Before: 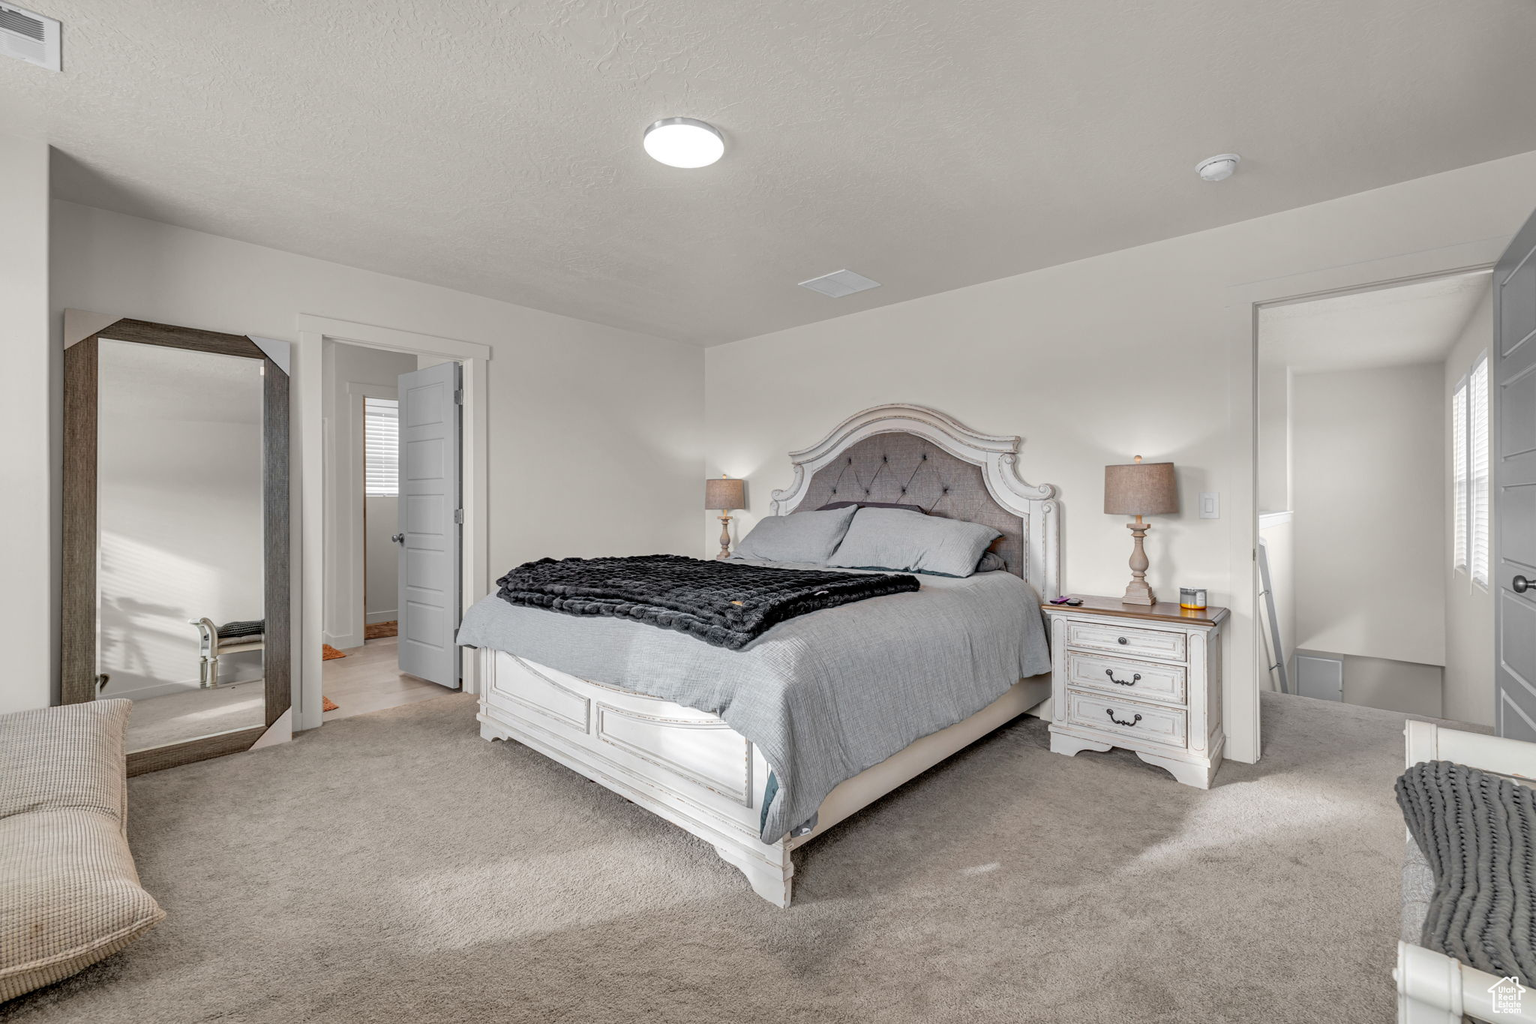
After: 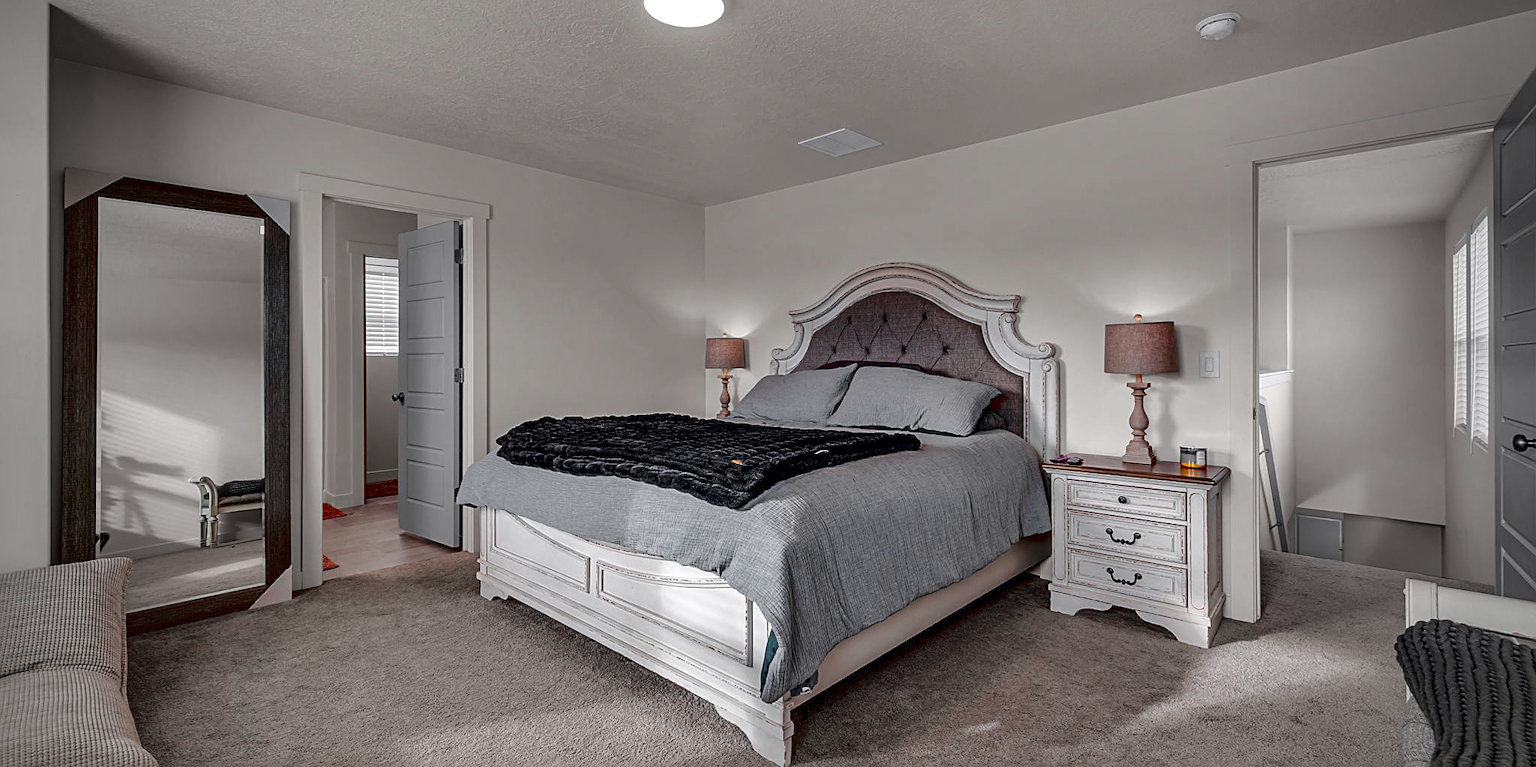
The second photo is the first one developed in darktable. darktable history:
crop: top 13.819%, bottom 11.169%
sharpen: on, module defaults
vignetting: fall-off start 97%, fall-off radius 100%, width/height ratio 0.609, unbound false
exposure: black level correction 0.012, compensate highlight preservation false
color balance: mode lift, gamma, gain (sRGB)
tone curve: curves: ch0 [(0, 0) (0.106, 0.041) (0.256, 0.197) (0.37, 0.336) (0.513, 0.481) (0.667, 0.629) (1, 1)]; ch1 [(0, 0) (0.502, 0.505) (0.553, 0.577) (1, 1)]; ch2 [(0, 0) (0.5, 0.495) (0.56, 0.544) (1, 1)], color space Lab, independent channels, preserve colors none
contrast brightness saturation: contrast 0.1, brightness -0.26, saturation 0.14
